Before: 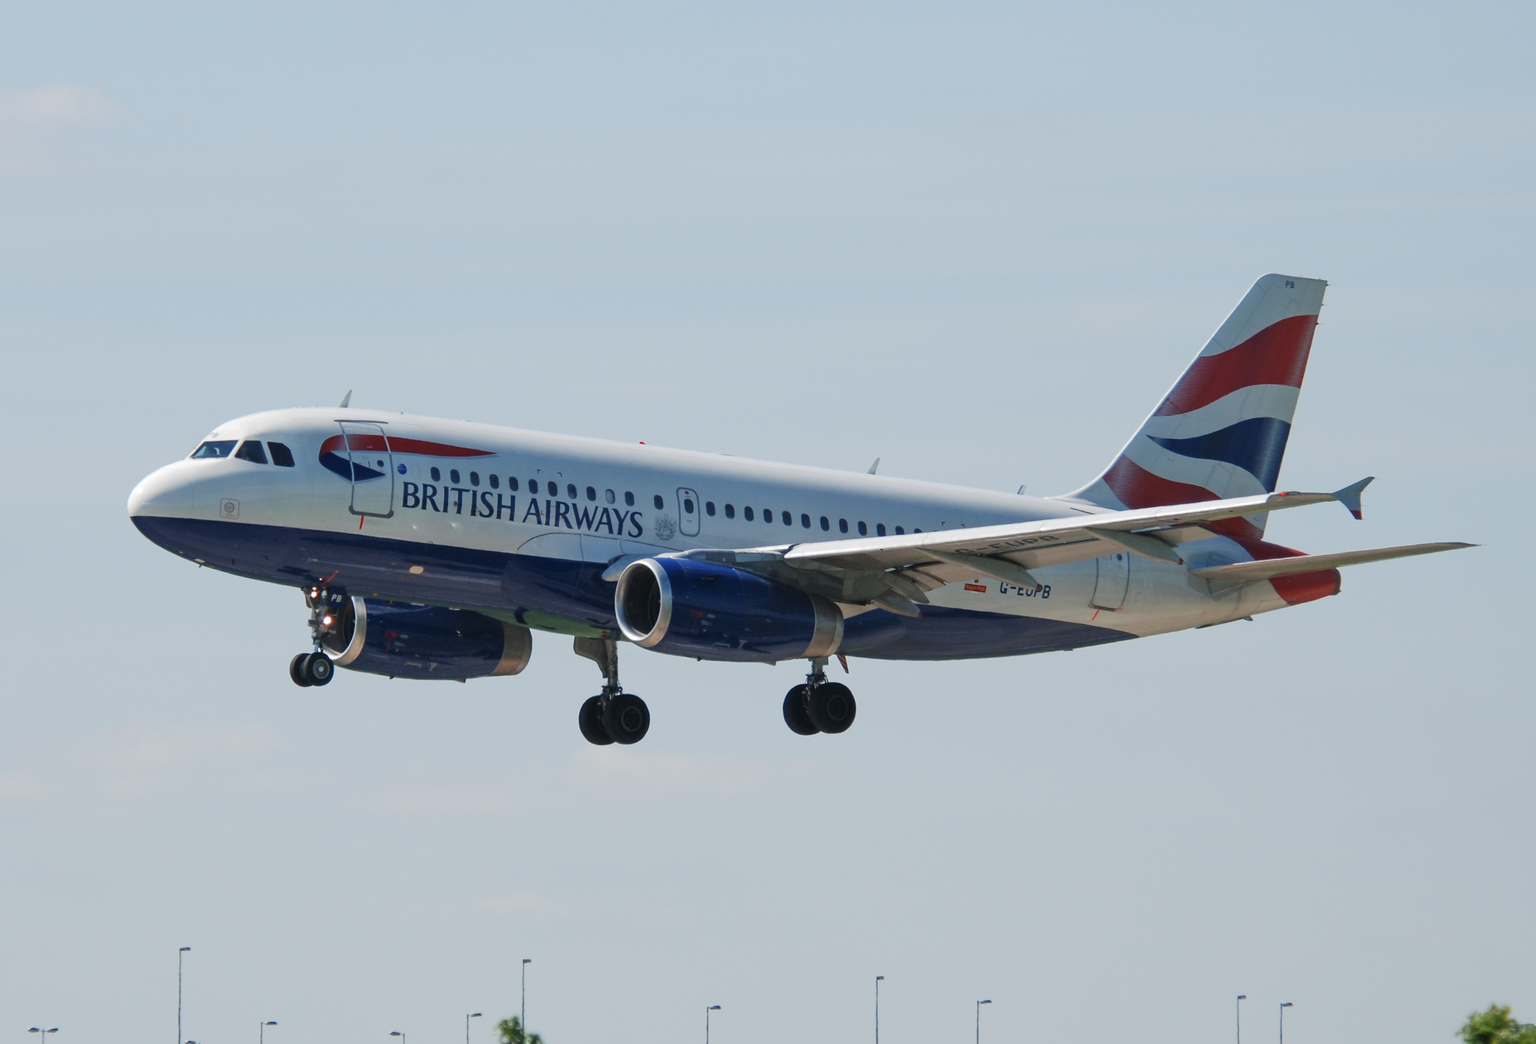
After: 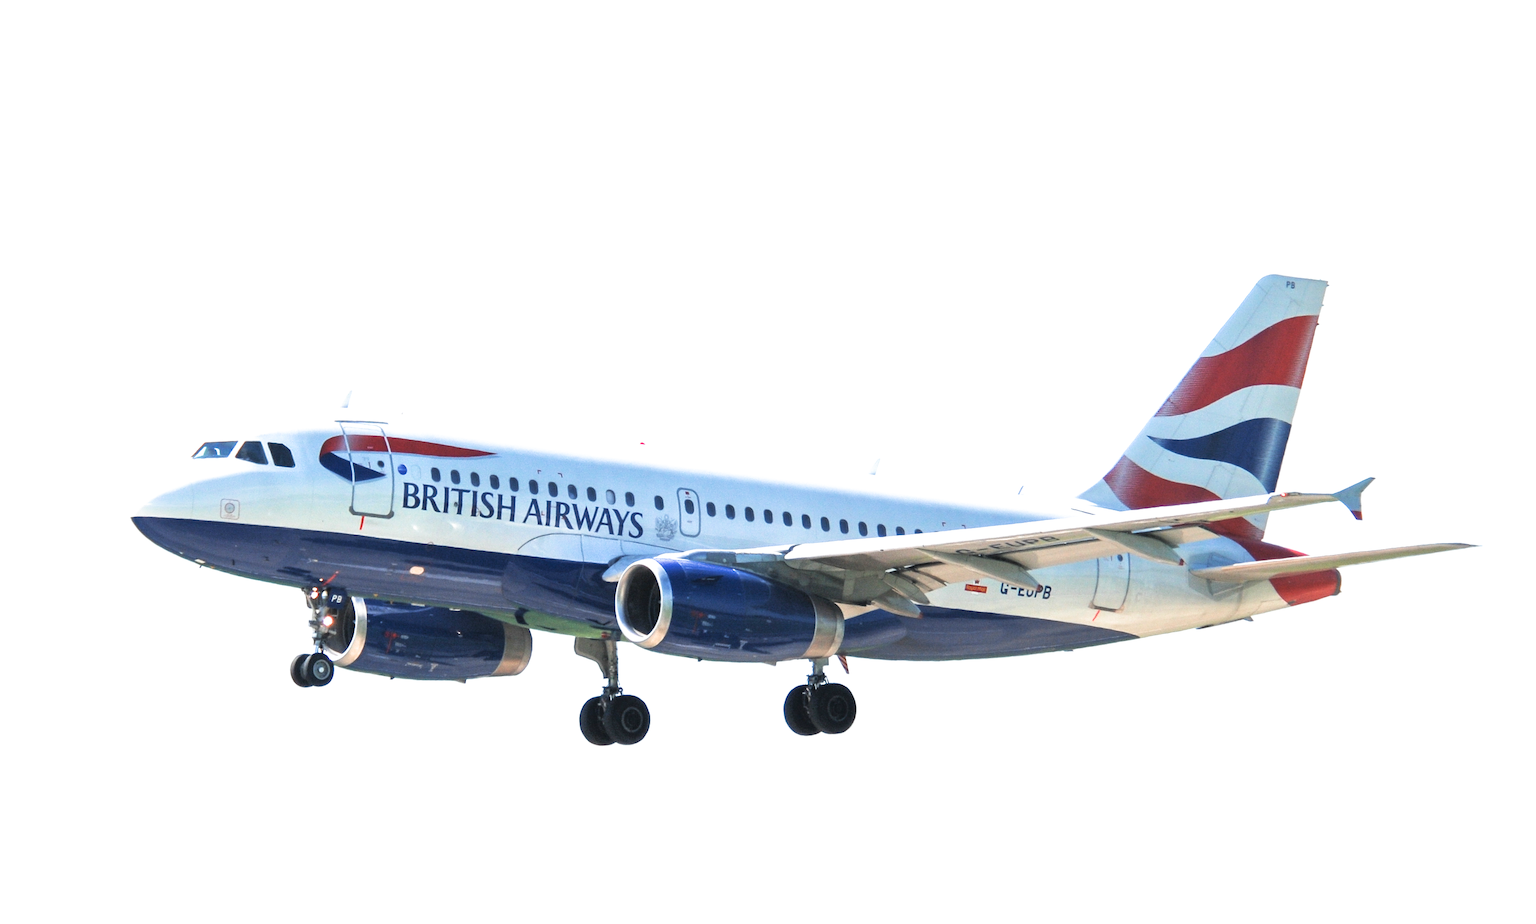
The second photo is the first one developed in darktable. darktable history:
exposure: black level correction 0, exposure 1.55 EV, compensate exposure bias true, compensate highlight preservation false
crop and rotate: top 0%, bottom 11.49%
filmic rgb: black relative exposure -12.8 EV, white relative exposure 2.8 EV, threshold 3 EV, target black luminance 0%, hardness 8.54, latitude 70.41%, contrast 1.133, shadows ↔ highlights balance -0.395%, color science v4 (2020), enable highlight reconstruction true
